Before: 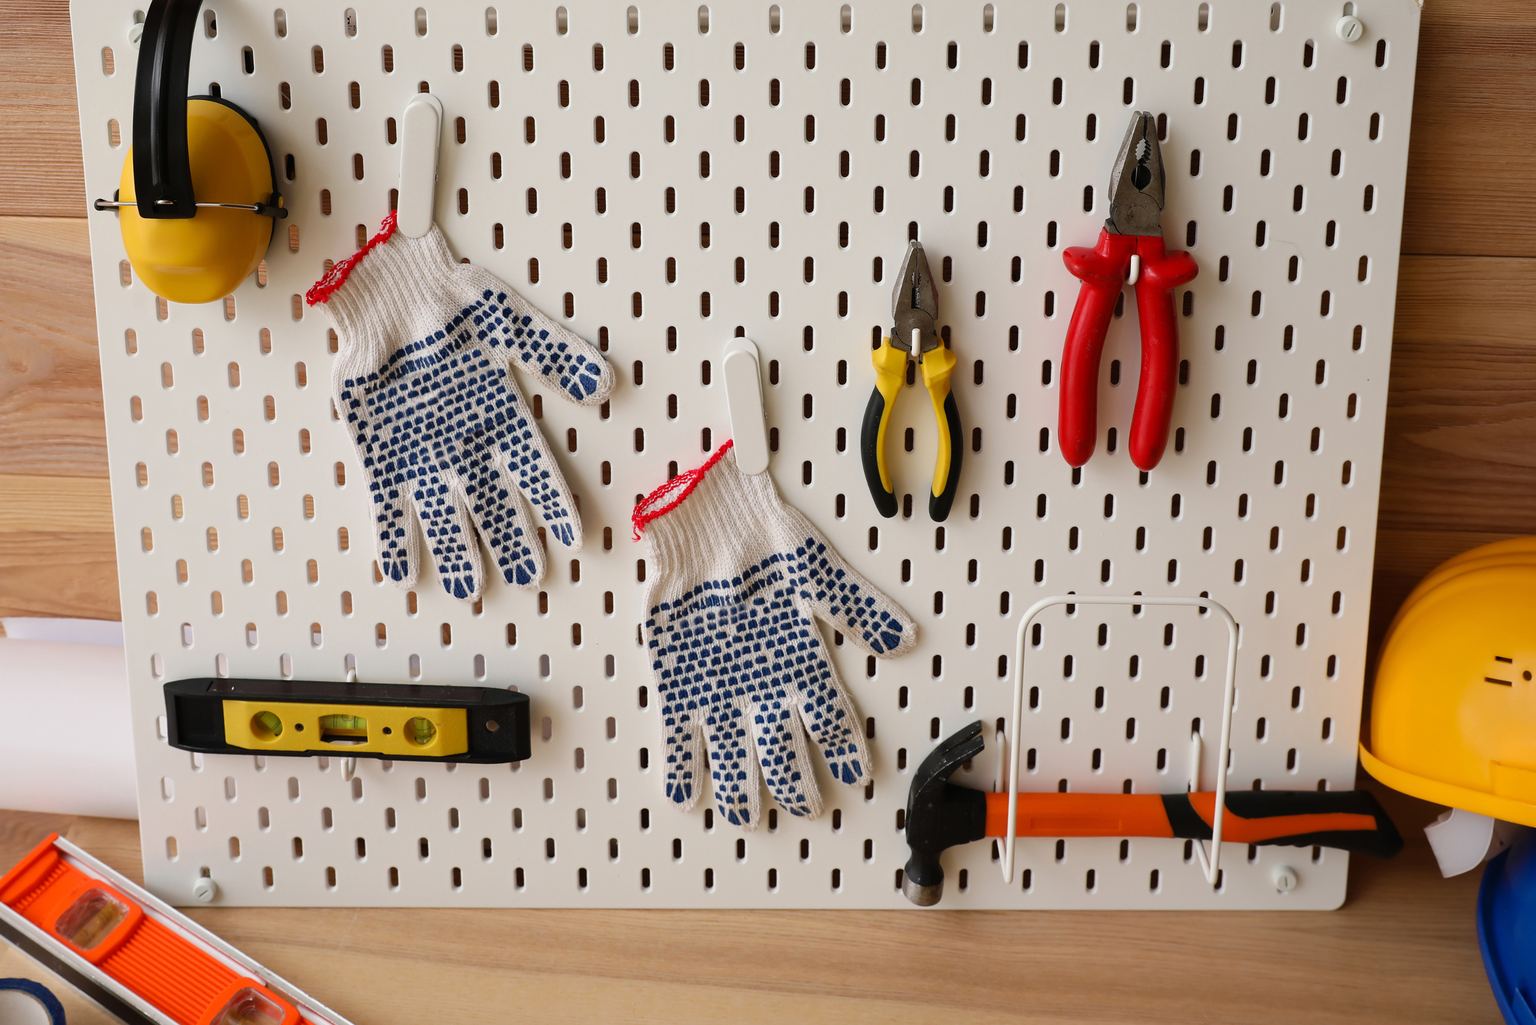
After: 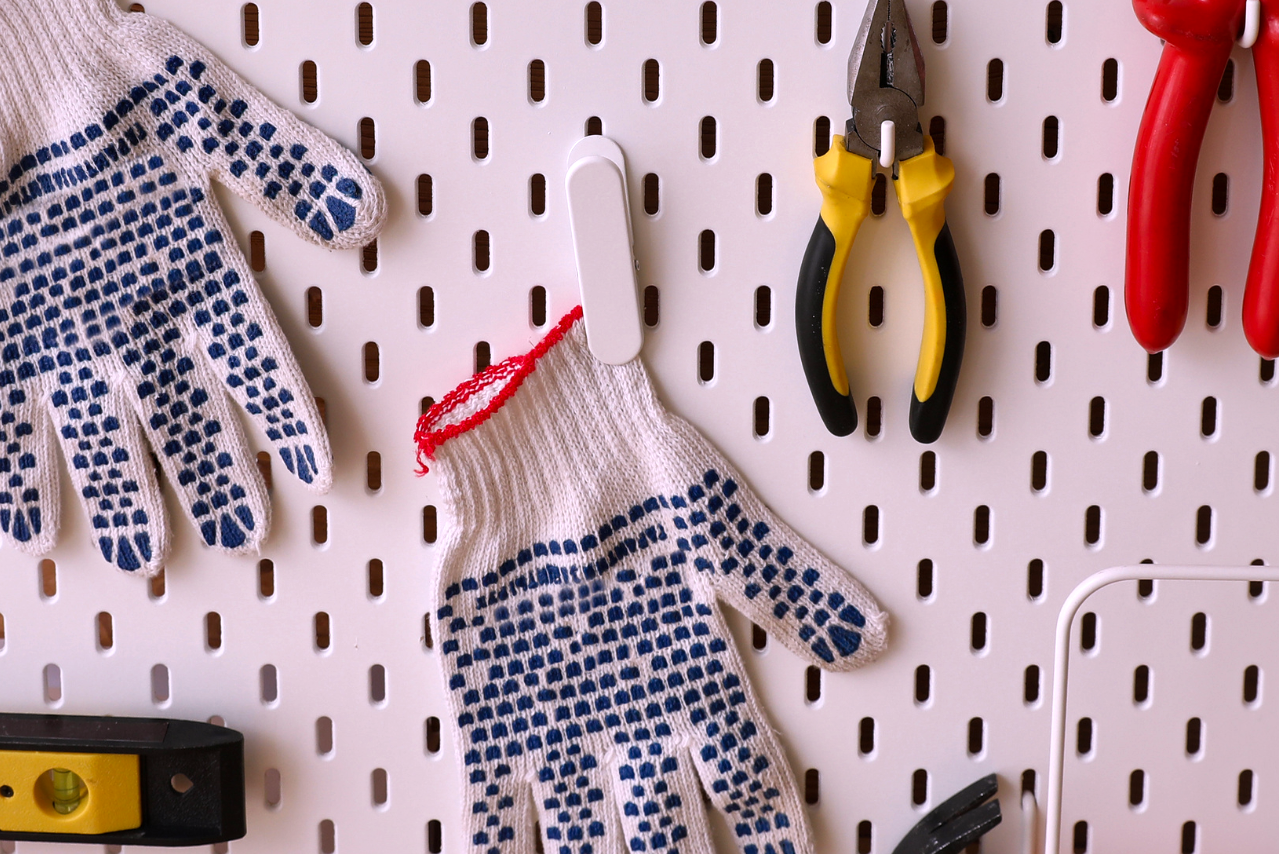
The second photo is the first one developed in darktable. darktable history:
white balance: red 1.066, blue 1.119
local contrast: mode bilateral grid, contrast 20, coarseness 100, detail 150%, midtone range 0.2
crop: left 25%, top 25%, right 25%, bottom 25%
